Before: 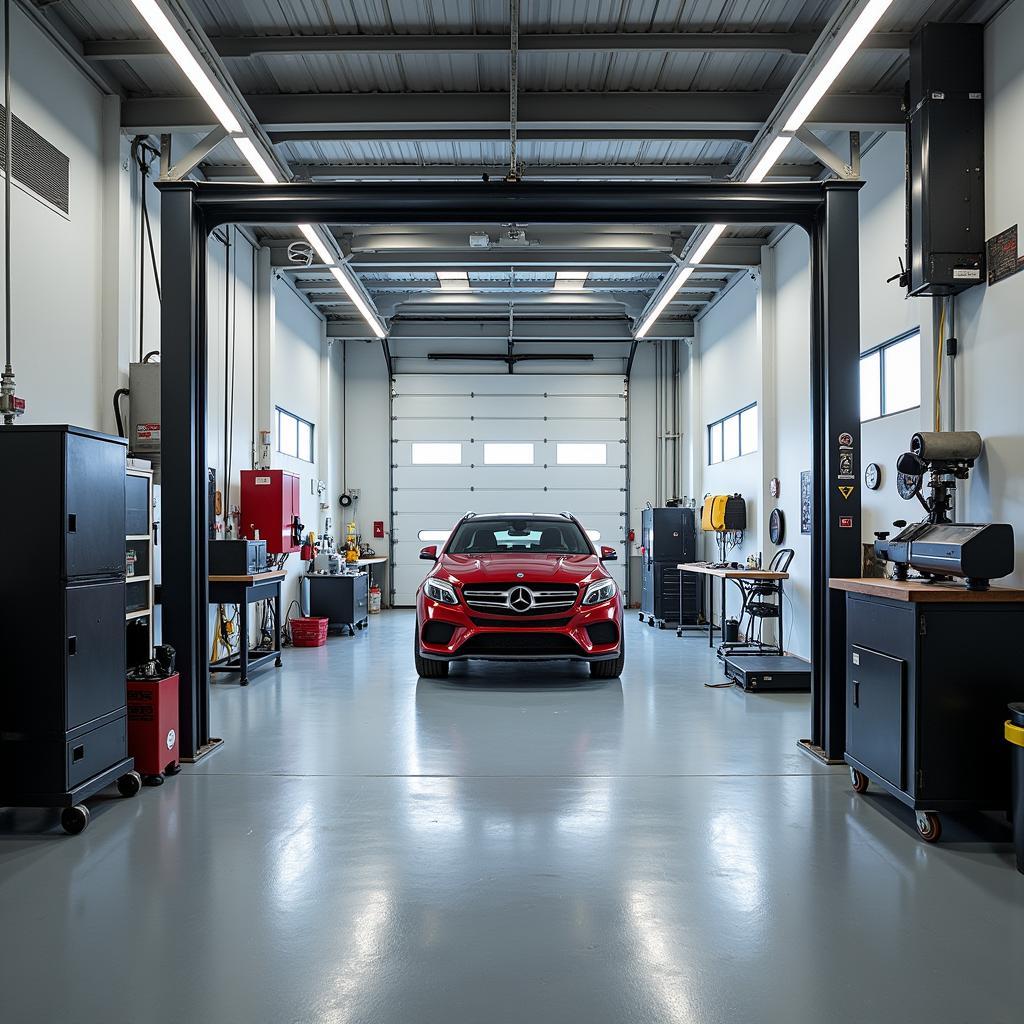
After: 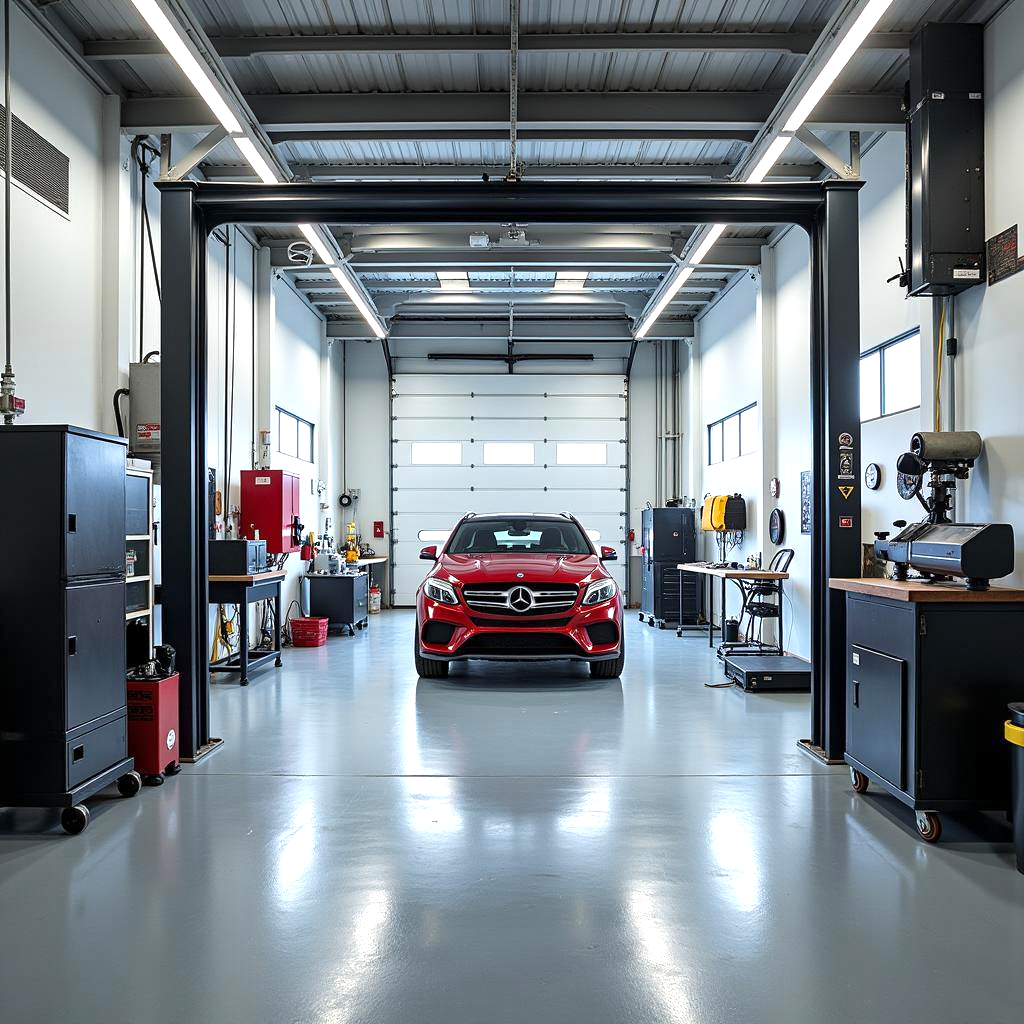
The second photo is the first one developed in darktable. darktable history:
local contrast: mode bilateral grid, contrast 19, coarseness 50, detail 119%, midtone range 0.2
shadows and highlights: shadows 43.61, white point adjustment -1.29, soften with gaussian
exposure: black level correction 0, exposure 0.498 EV, compensate exposure bias true, compensate highlight preservation false
